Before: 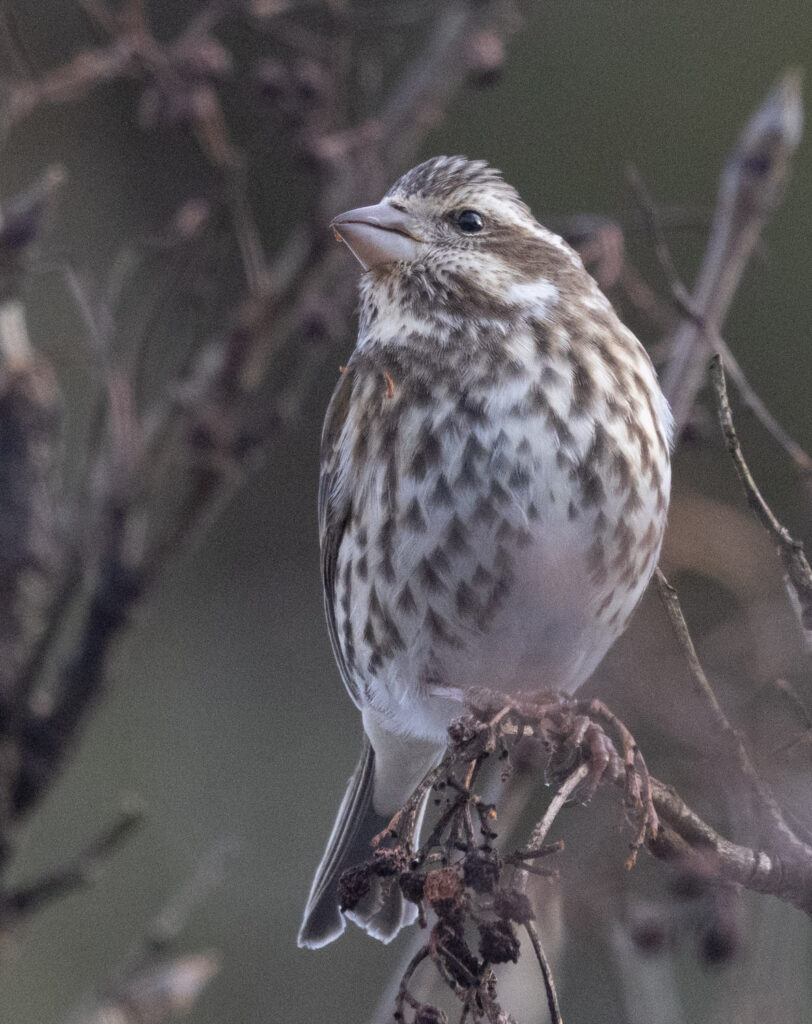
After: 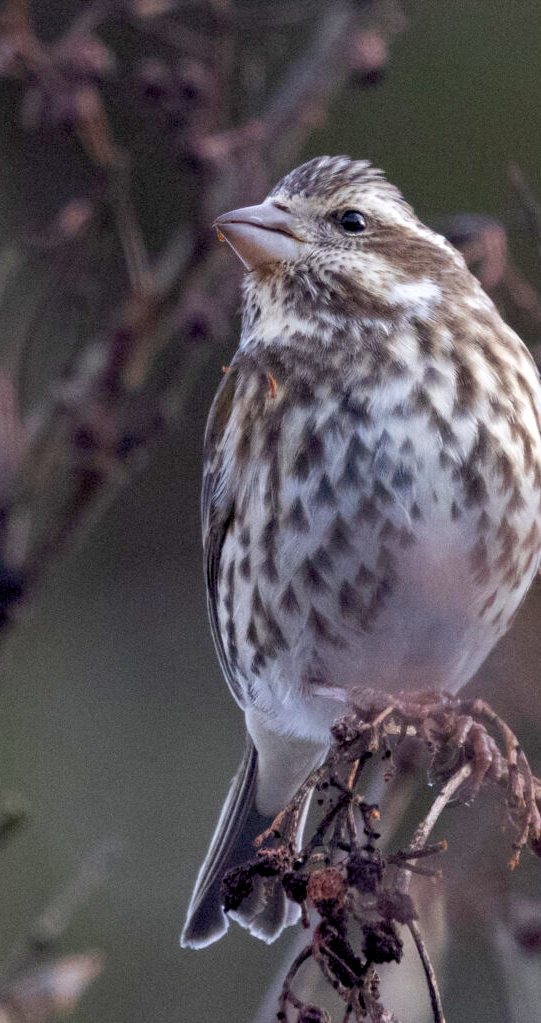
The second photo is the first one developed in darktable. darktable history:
crop and rotate: left 14.436%, right 18.898%
color balance rgb: shadows lift › luminance -9.41%, highlights gain › luminance 17.6%, global offset › luminance -1.45%, perceptual saturation grading › highlights -17.77%, perceptual saturation grading › mid-tones 33.1%, perceptual saturation grading › shadows 50.52%, global vibrance 24.22%
color balance: contrast -0.5%
